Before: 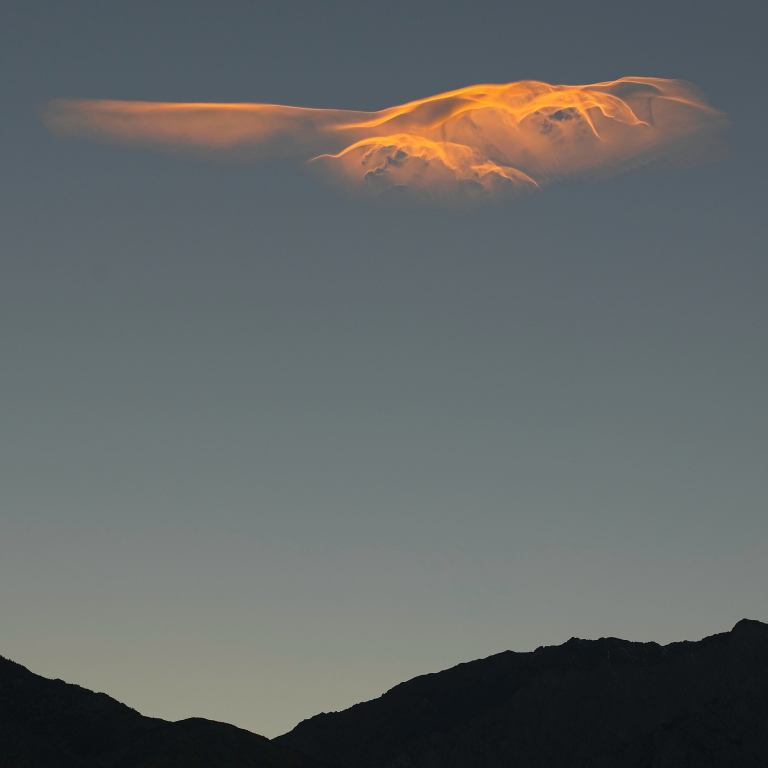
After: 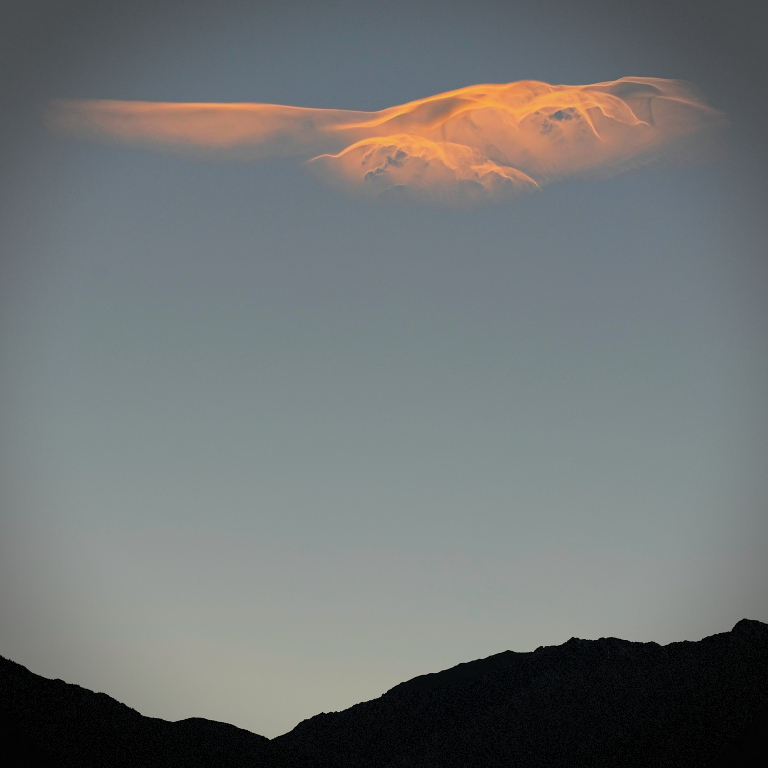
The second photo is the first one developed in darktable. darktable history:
filmic rgb: black relative exposure -6.91 EV, white relative exposure 5.64 EV, hardness 2.85
exposure: exposure 0.61 EV, compensate highlight preservation false
vignetting: saturation -0.651, dithering 8-bit output
